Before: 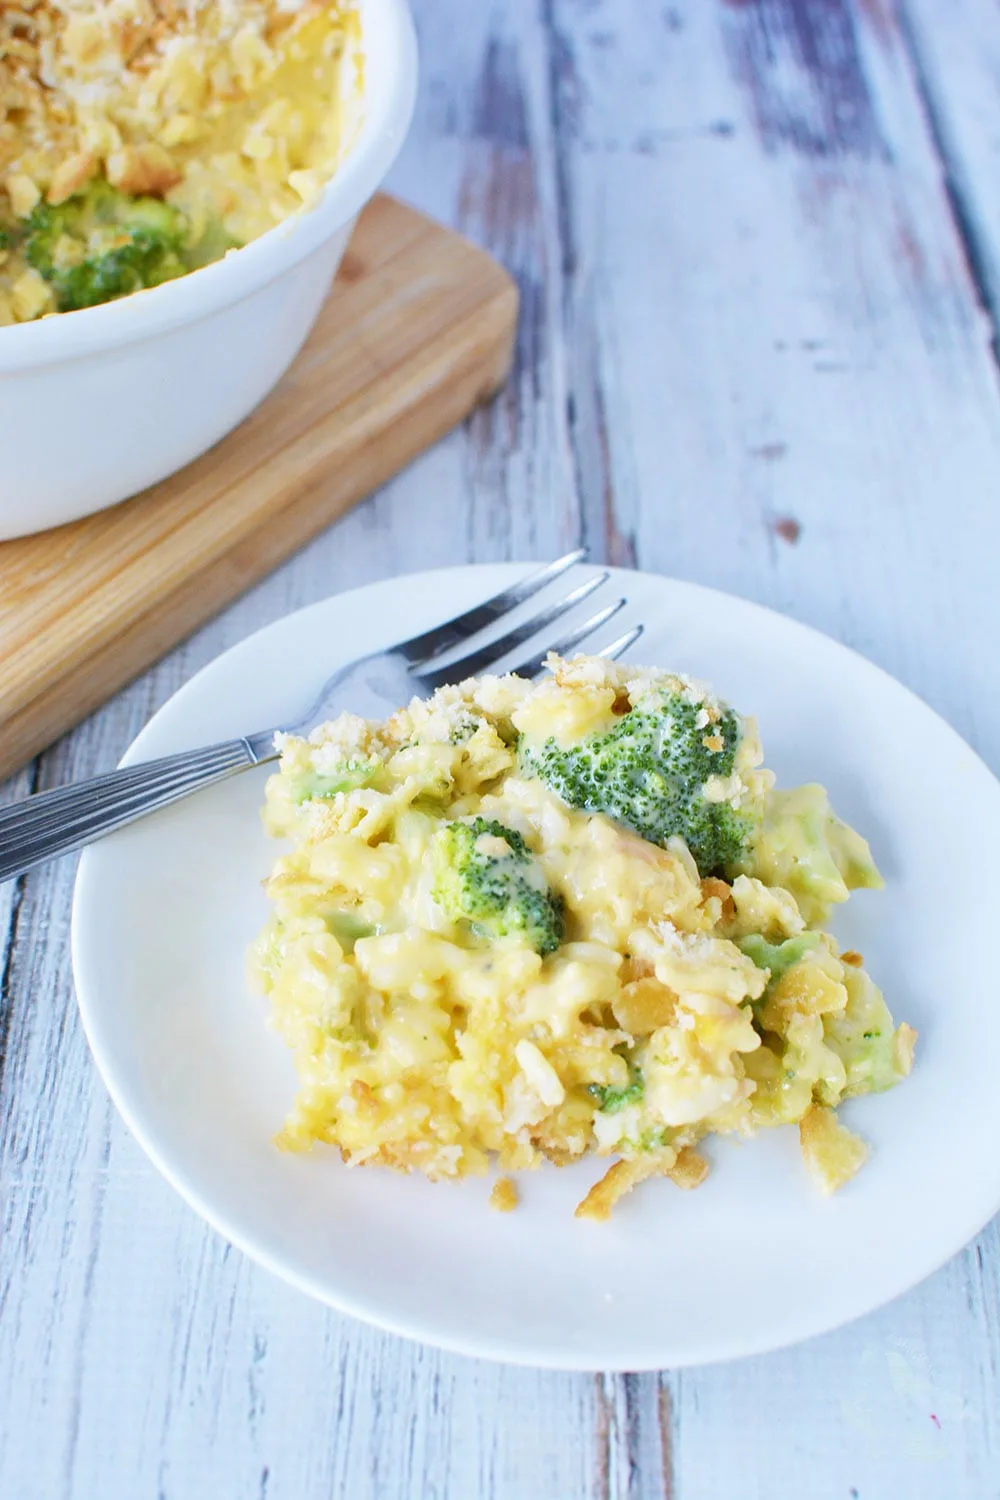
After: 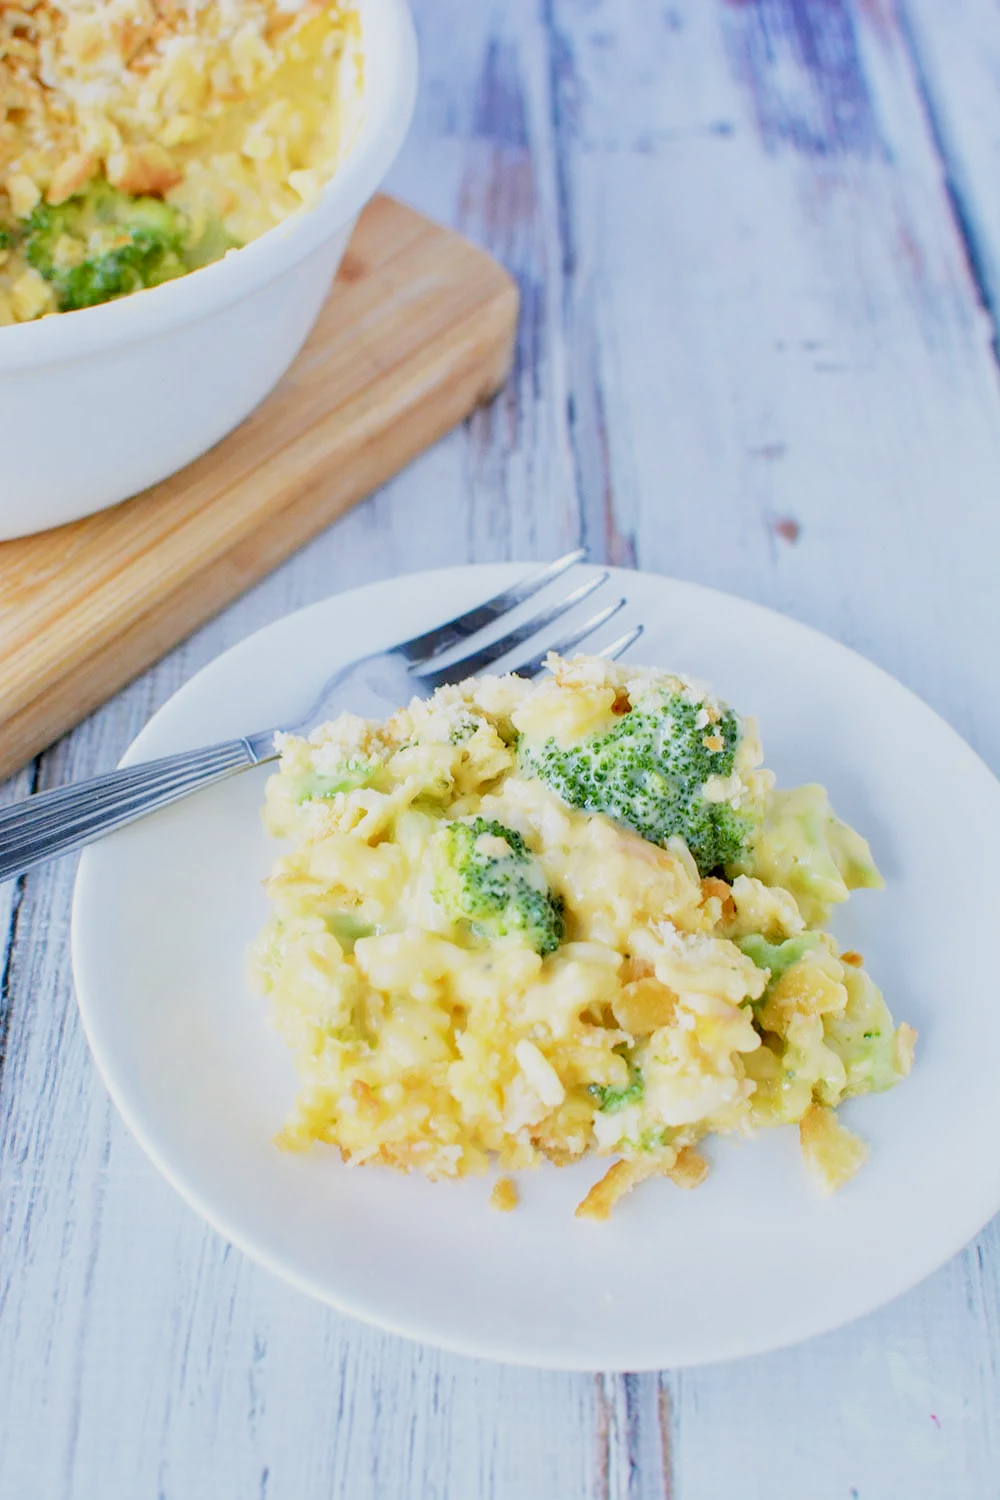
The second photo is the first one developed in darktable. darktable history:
local contrast: on, module defaults
tone curve: curves: ch0 [(0, 0) (0.004, 0.008) (0.077, 0.156) (0.169, 0.29) (0.774, 0.774) (1, 1)], color space Lab, linked channels, preserve colors none
filmic rgb: black relative exposure -7.5 EV, white relative exposure 5 EV, hardness 3.31, contrast 1.3, contrast in shadows safe
